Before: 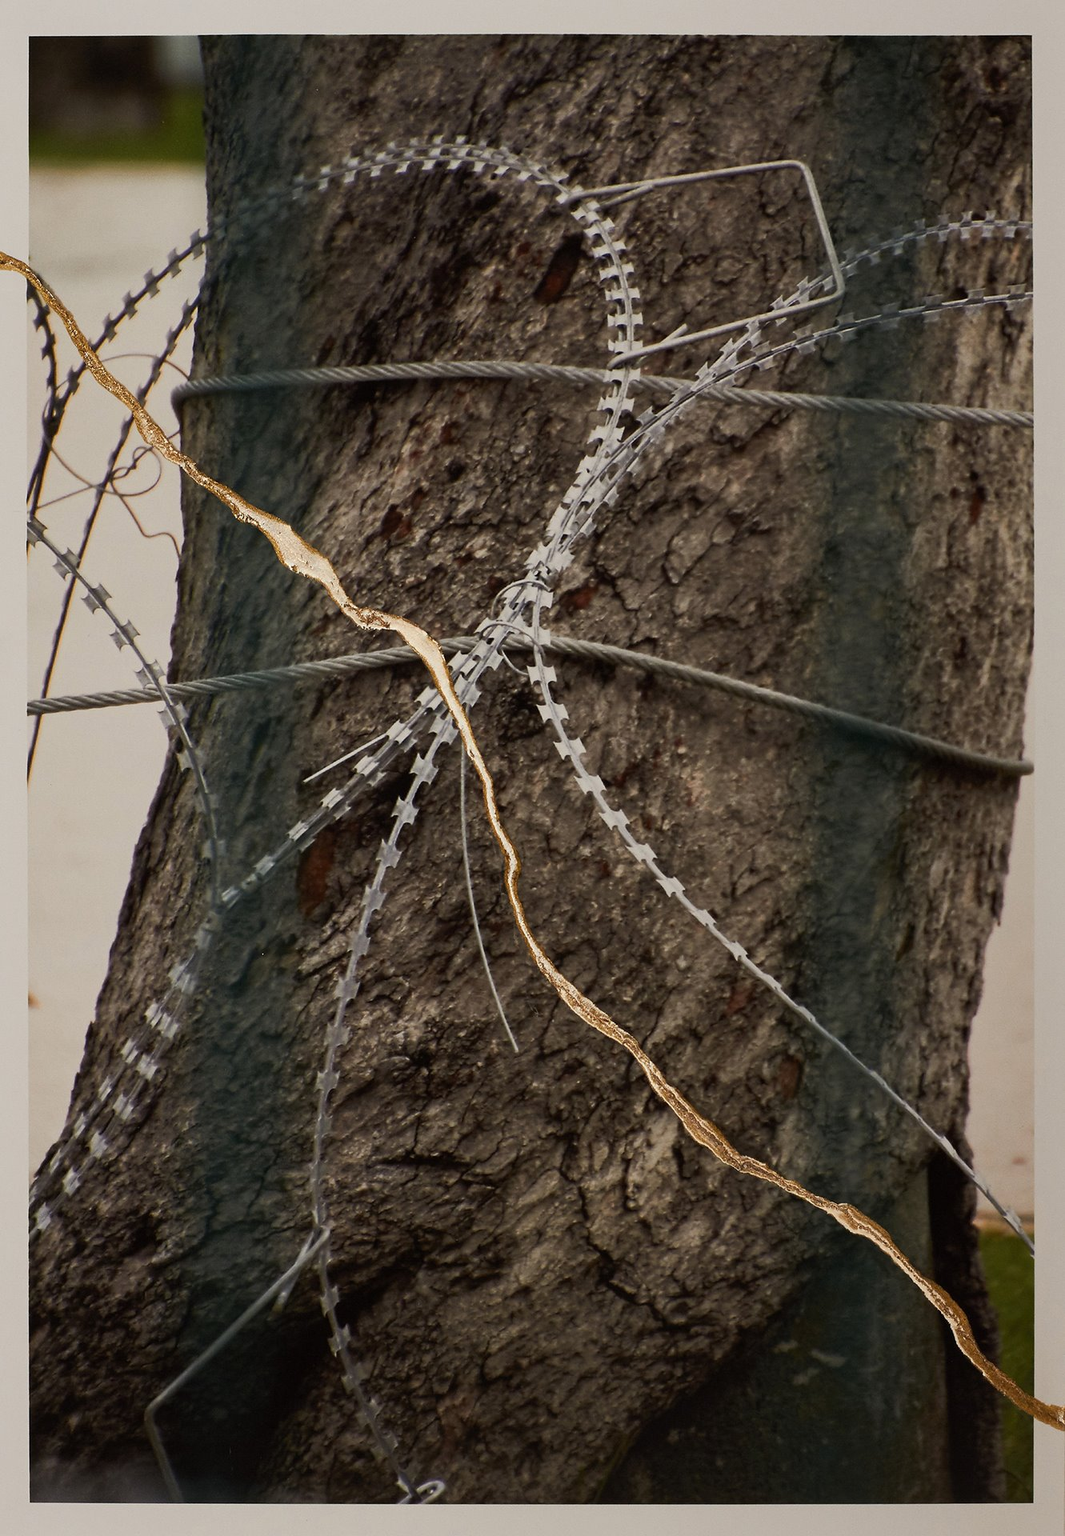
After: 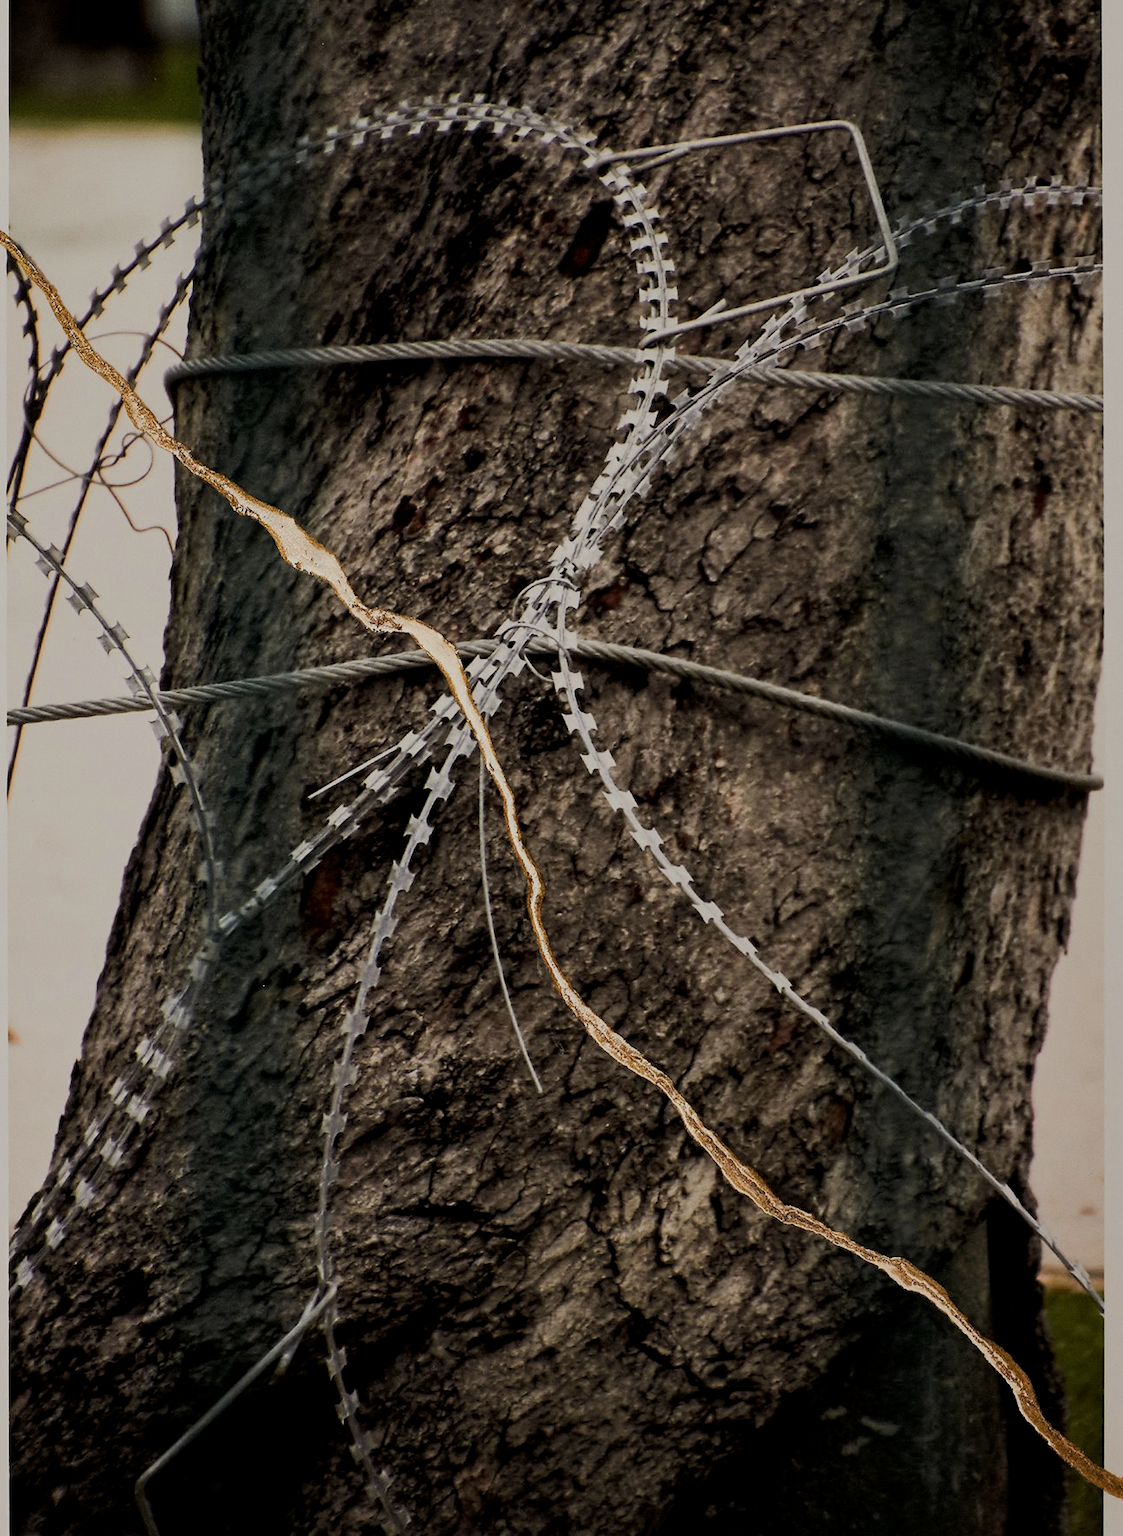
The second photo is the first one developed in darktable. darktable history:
contrast brightness saturation: contrast 0.1, brightness 0.02, saturation 0.02
filmic rgb: black relative exposure -6.82 EV, white relative exposure 5.89 EV, hardness 2.71
local contrast: highlights 100%, shadows 100%, detail 120%, midtone range 0.2
crop: left 1.964%, top 3.251%, right 1.122%, bottom 4.933%
